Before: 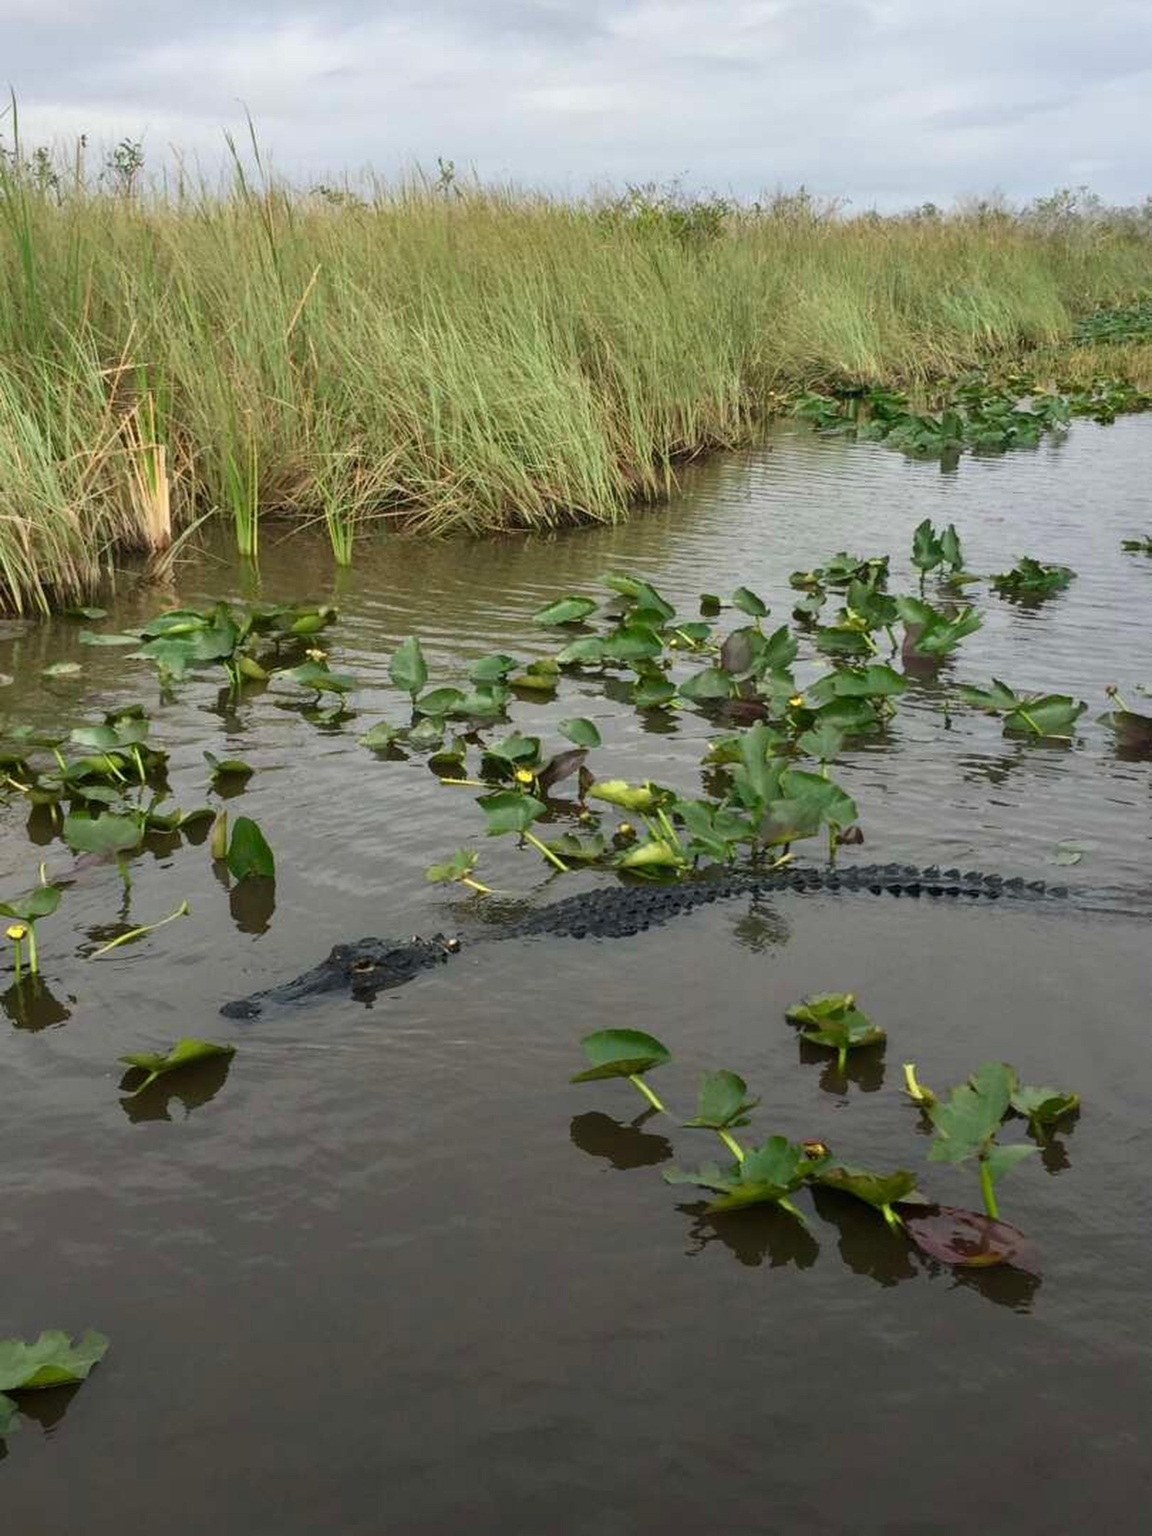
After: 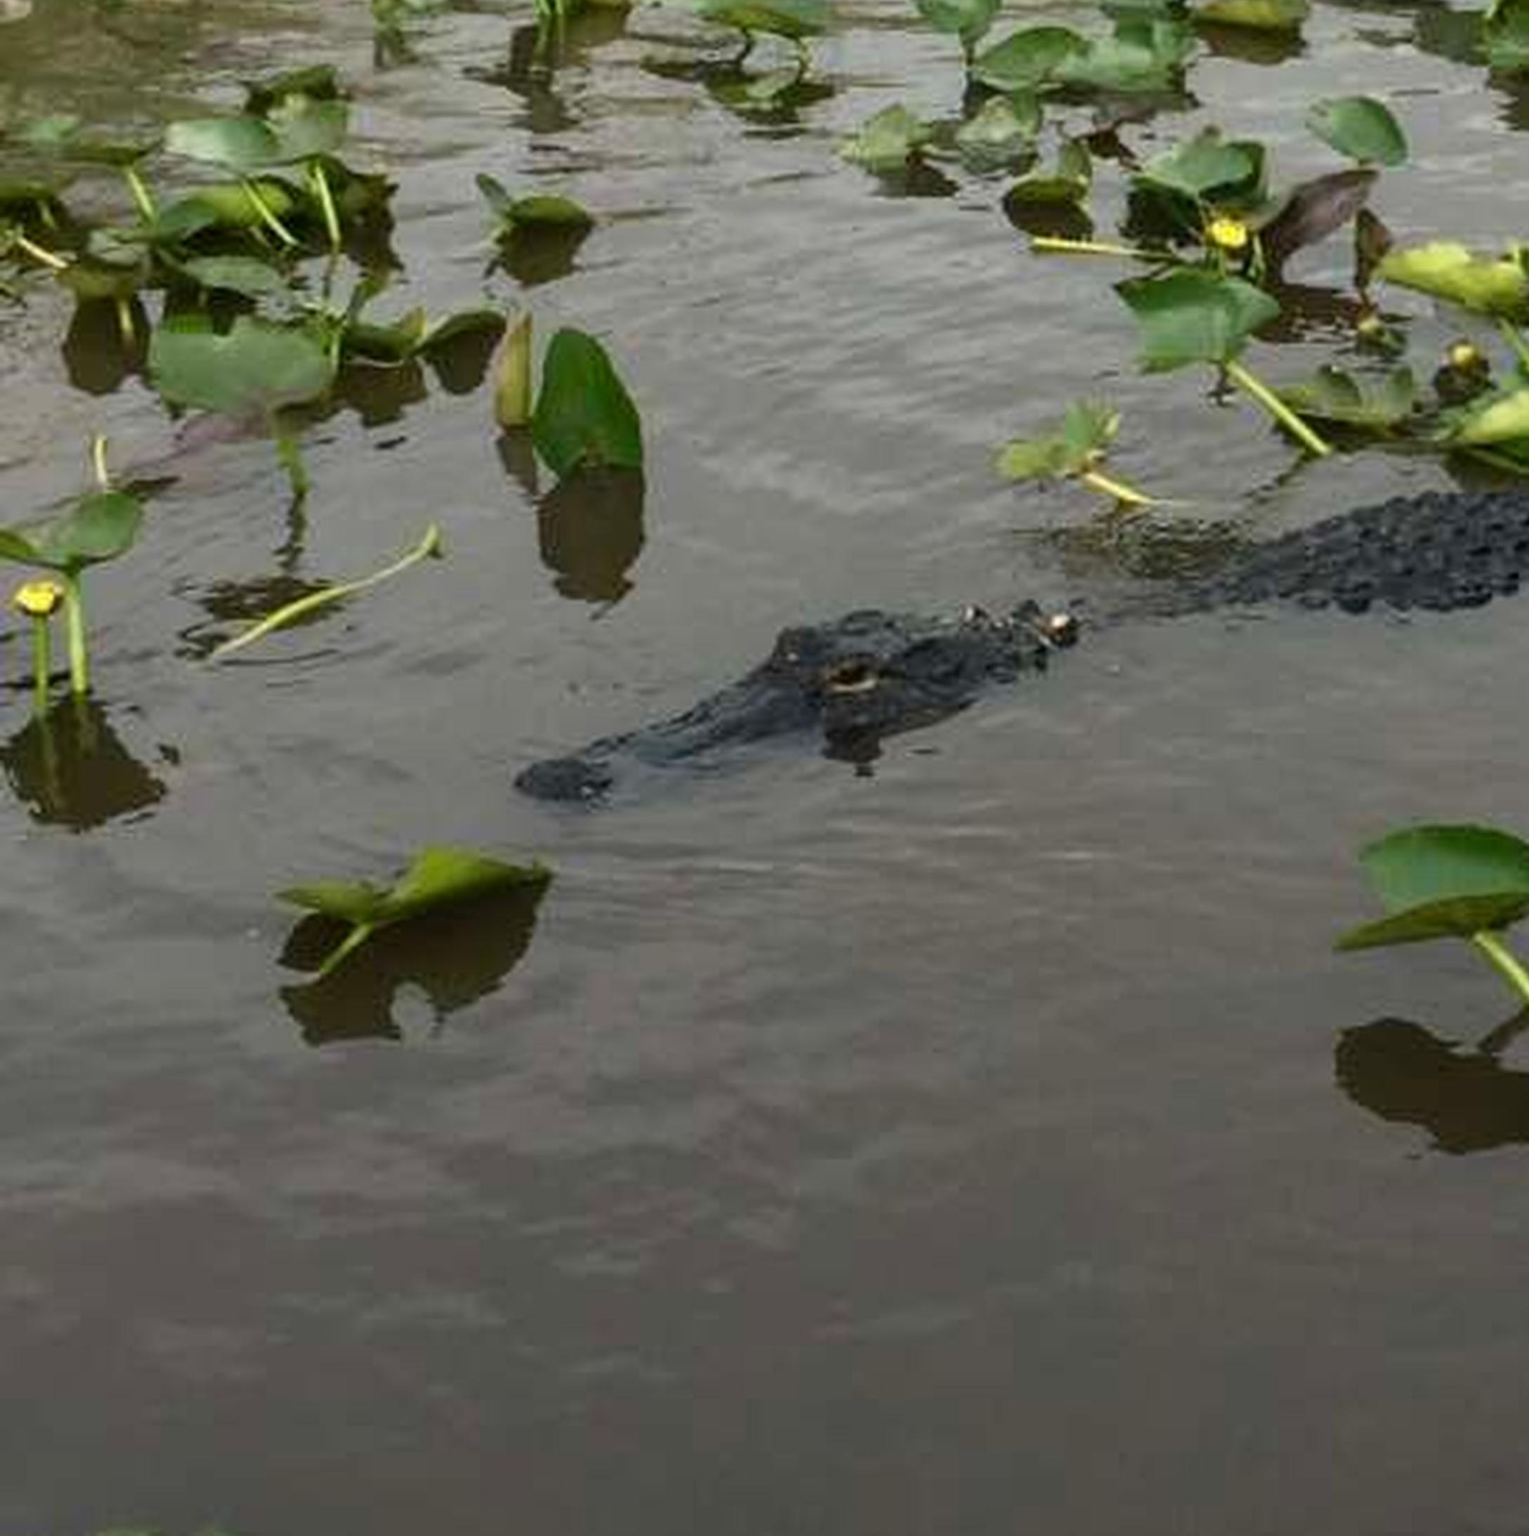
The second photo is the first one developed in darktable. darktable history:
crop: top 44.078%, right 43.277%, bottom 13.201%
